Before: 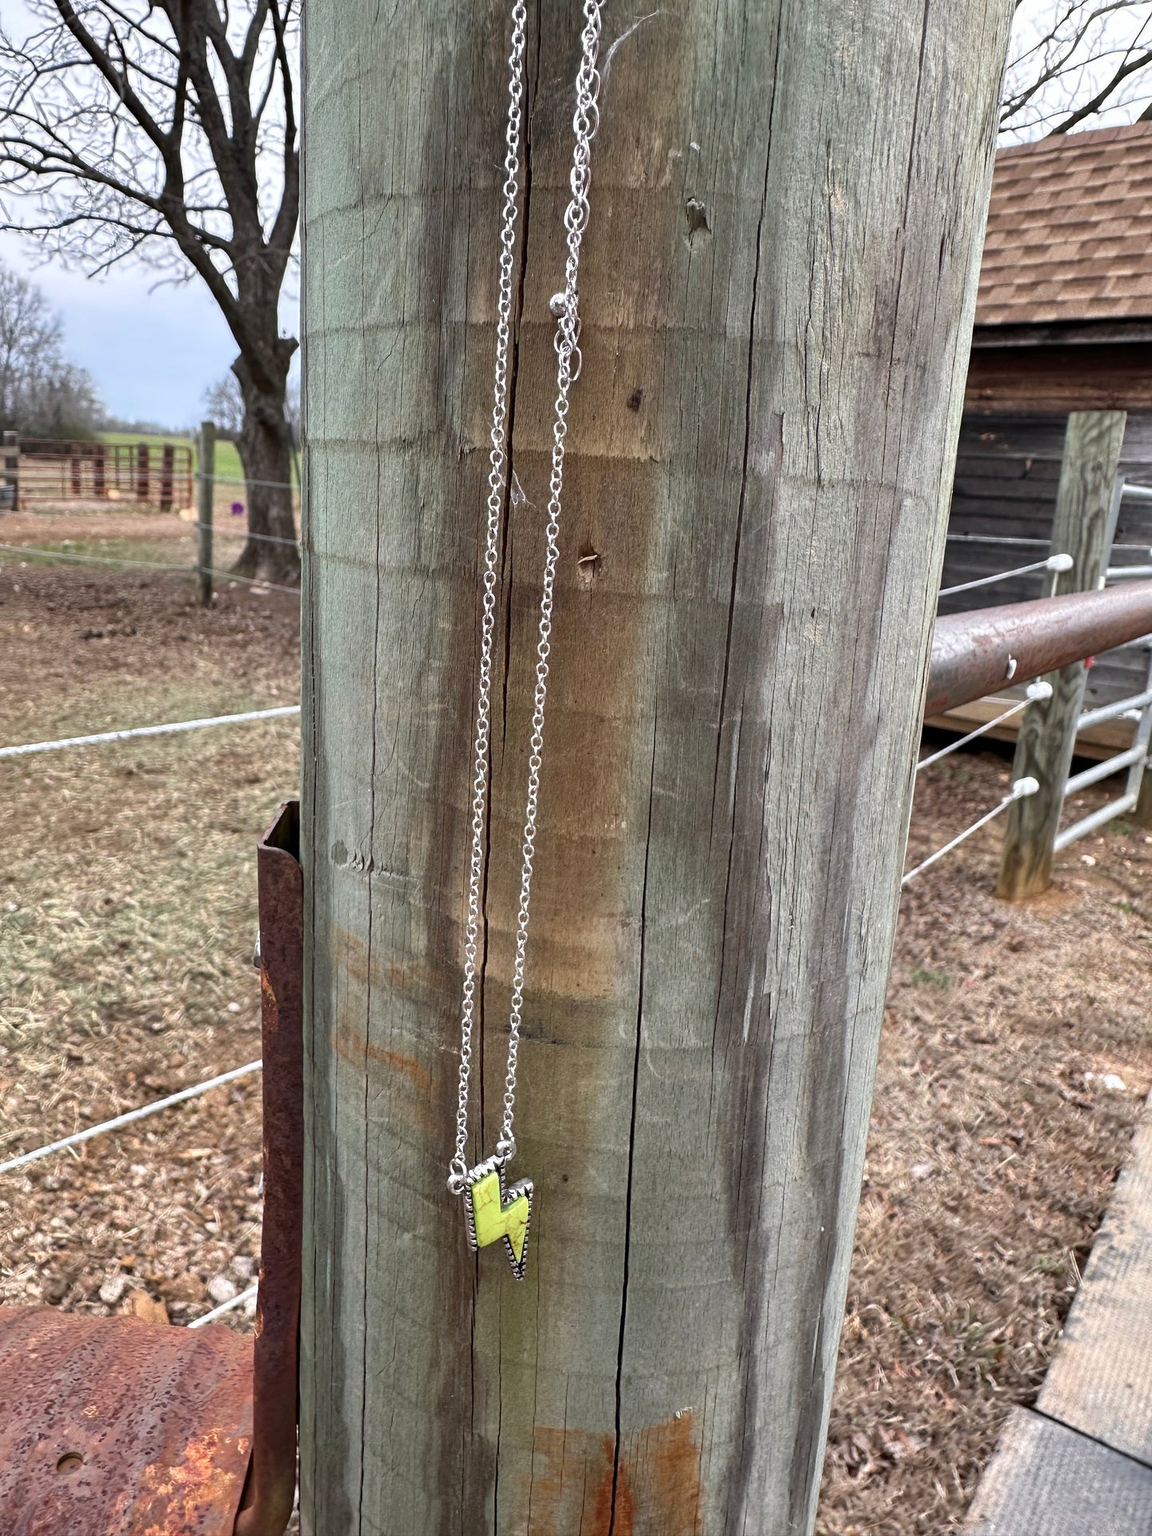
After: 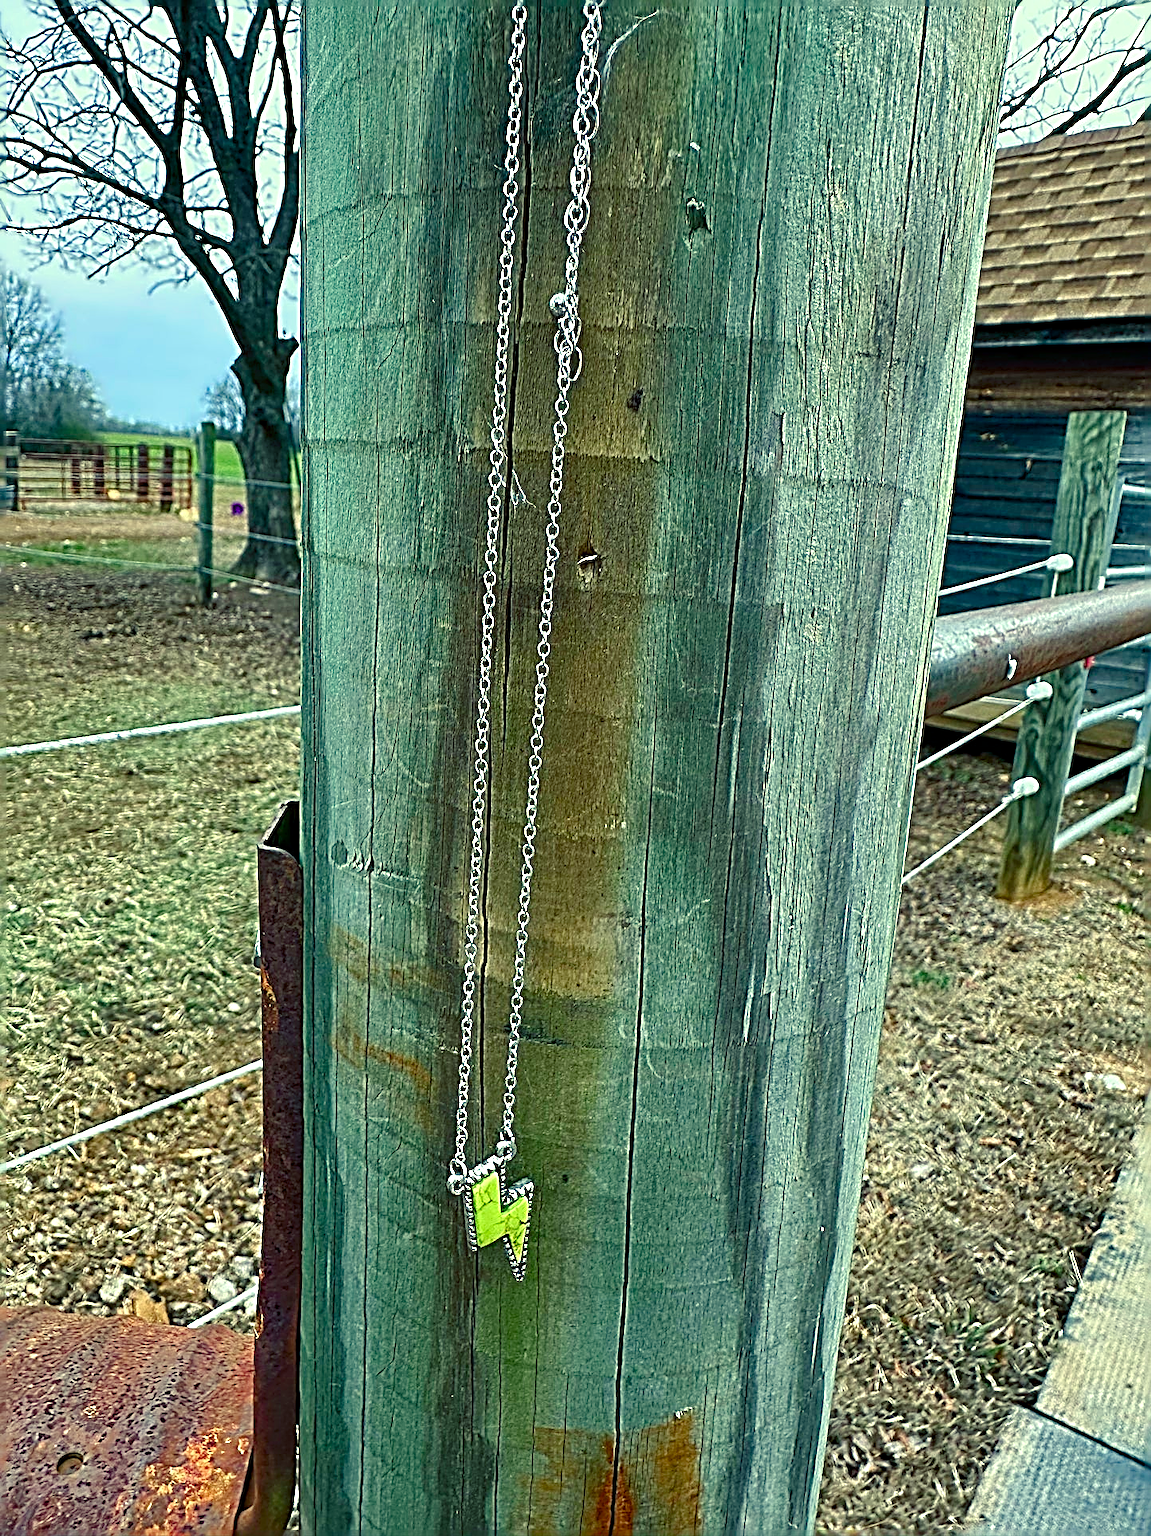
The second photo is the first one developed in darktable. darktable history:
sharpen: radius 3.173, amount 1.722
color balance rgb: power › luminance -7.735%, power › chroma 2.277%, power › hue 222.13°, highlights gain › chroma 0.227%, highlights gain › hue 331.7°, perceptual saturation grading › global saturation 20%, perceptual saturation grading › highlights -49.314%, perceptual saturation grading › shadows 24.43%, global vibrance 15.186%
color correction: highlights a* -10.82, highlights b* 9.9, saturation 1.71
